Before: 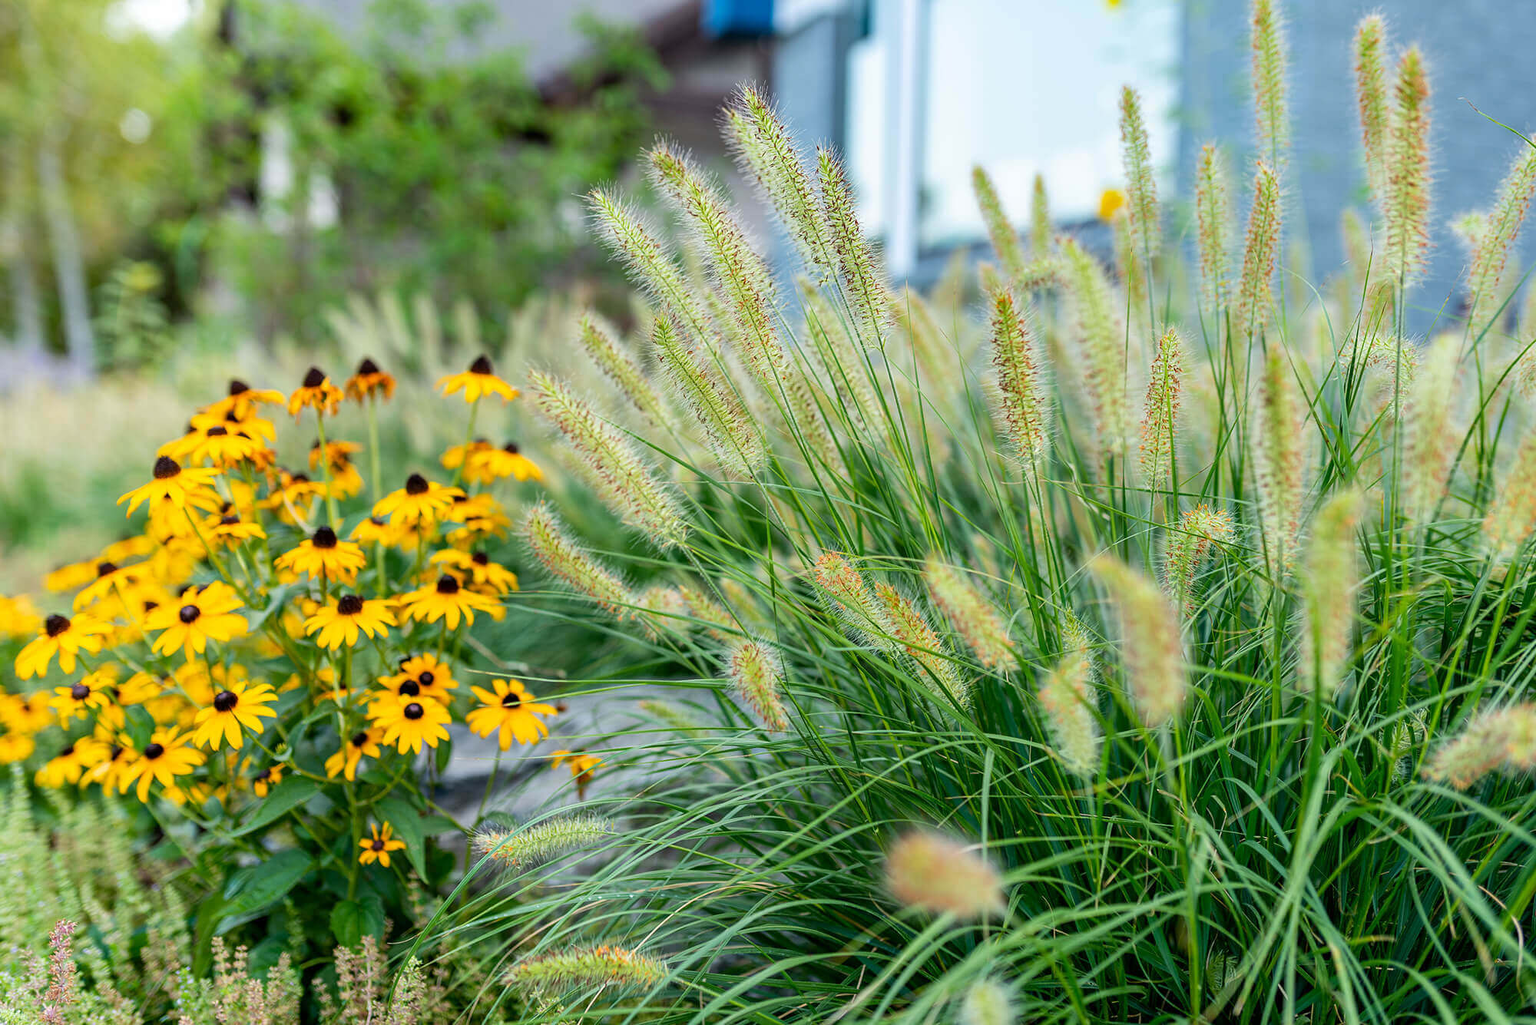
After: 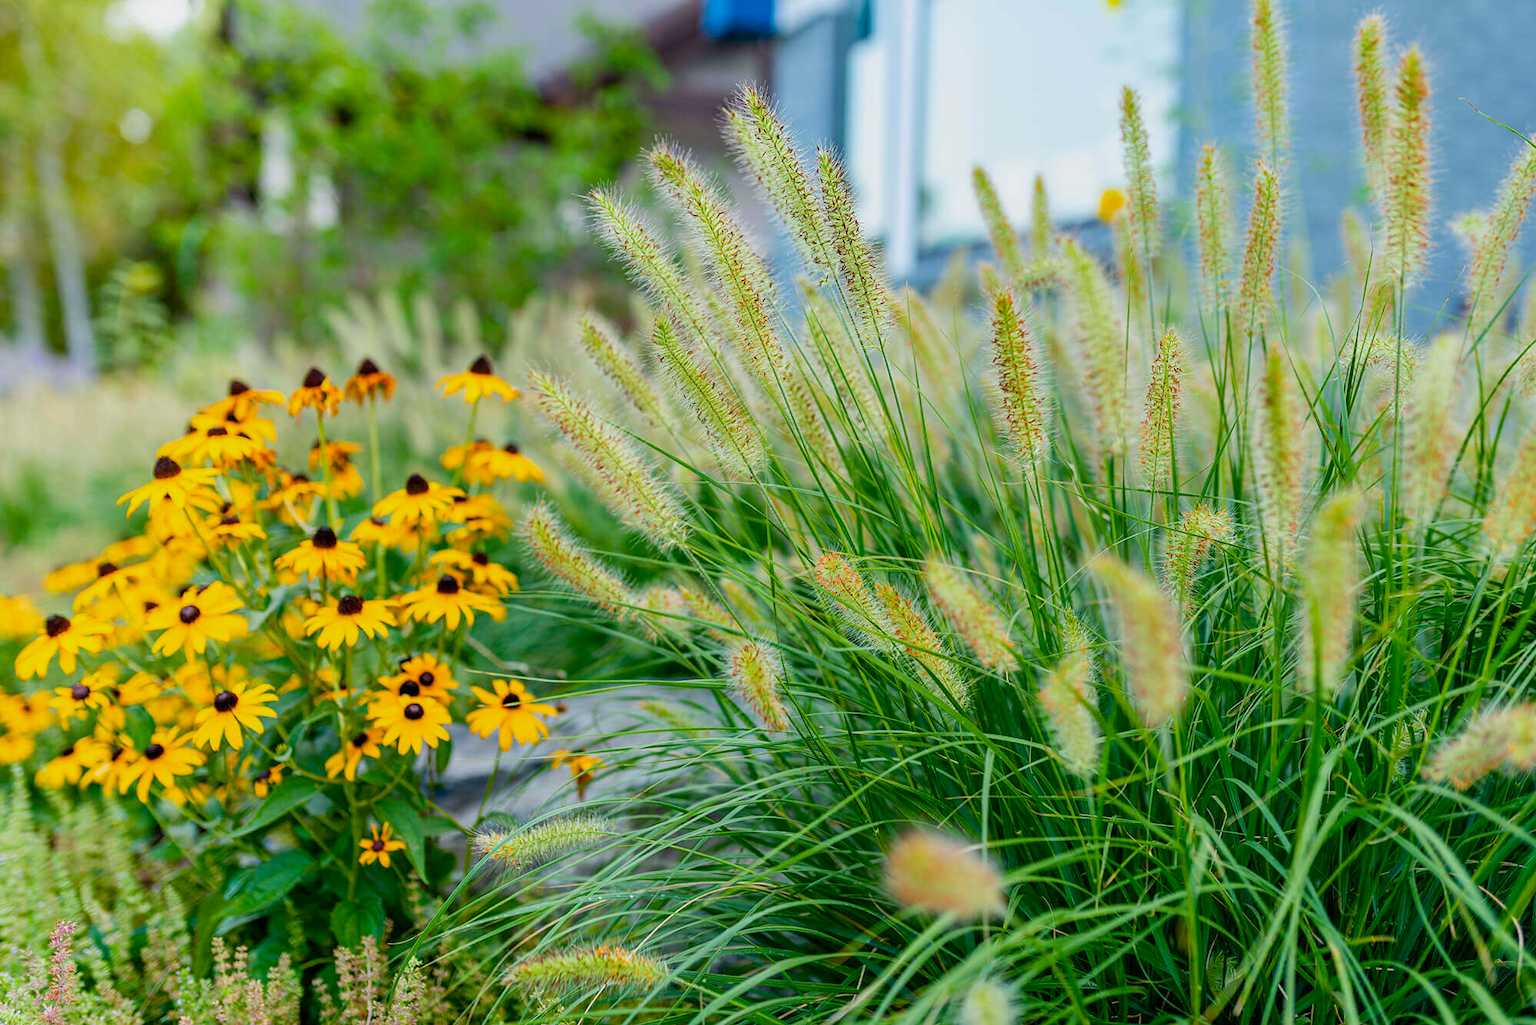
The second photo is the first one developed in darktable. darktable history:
color balance rgb: perceptual saturation grading › global saturation 34.883%, perceptual saturation grading › highlights -25.655%, perceptual saturation grading › shadows 24.296%, contrast -9.503%
